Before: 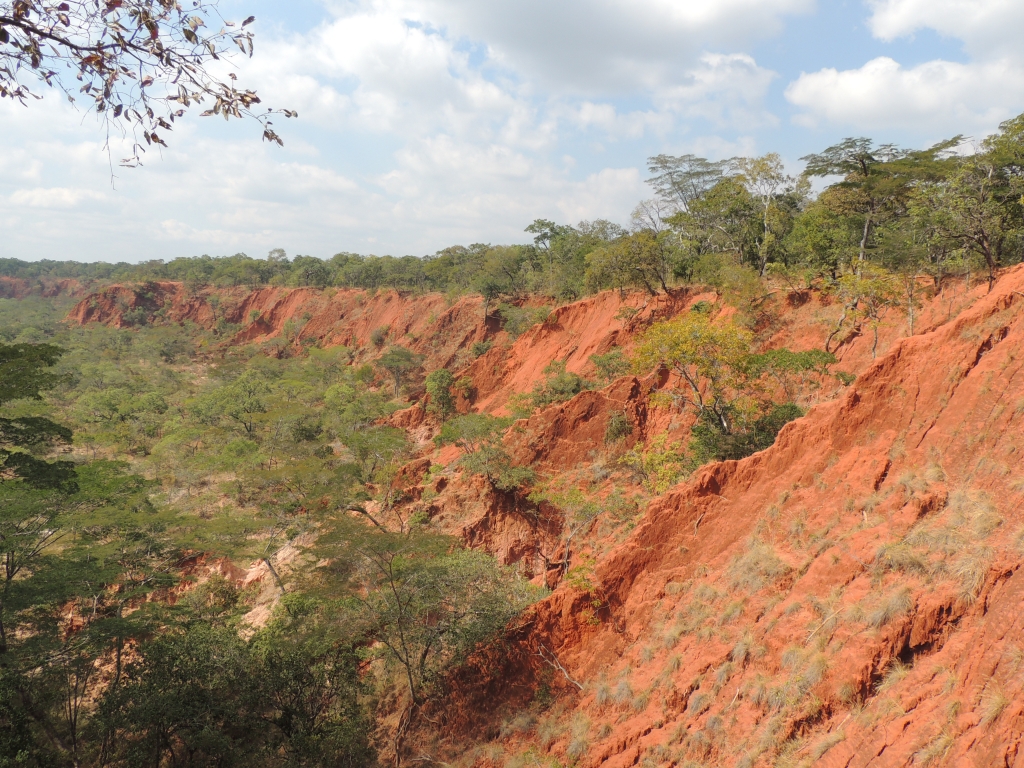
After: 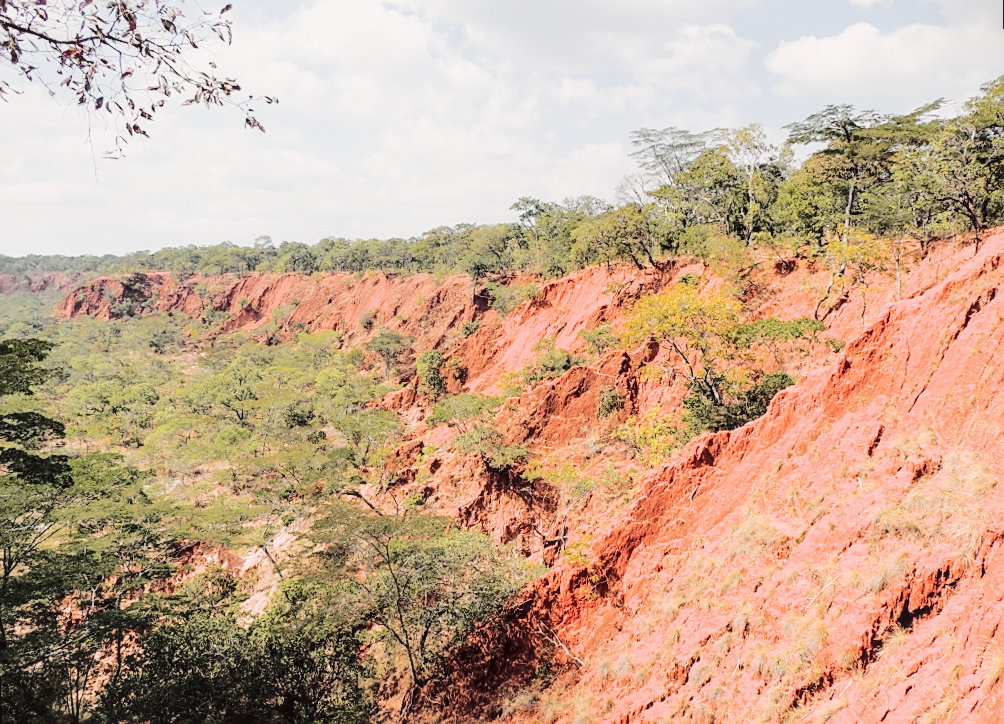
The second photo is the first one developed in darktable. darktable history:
rotate and perspective: rotation -2°, crop left 0.022, crop right 0.978, crop top 0.049, crop bottom 0.951
local contrast: on, module defaults
sharpen: on, module defaults
filmic rgb: black relative exposure -5 EV, hardness 2.88, contrast 1.4, highlights saturation mix -30%
tone curve: curves: ch0 [(0, 0.032) (0.094, 0.08) (0.265, 0.208) (0.41, 0.417) (0.485, 0.524) (0.638, 0.673) (0.845, 0.828) (0.994, 0.964)]; ch1 [(0, 0) (0.161, 0.092) (0.37, 0.302) (0.437, 0.456) (0.469, 0.482) (0.498, 0.504) (0.576, 0.583) (0.644, 0.638) (0.725, 0.765) (1, 1)]; ch2 [(0, 0) (0.352, 0.403) (0.45, 0.469) (0.502, 0.504) (0.54, 0.521) (0.589, 0.576) (1, 1)], color space Lab, independent channels, preserve colors none
exposure: black level correction 0, exposure 0.9 EV, compensate highlight preservation false
